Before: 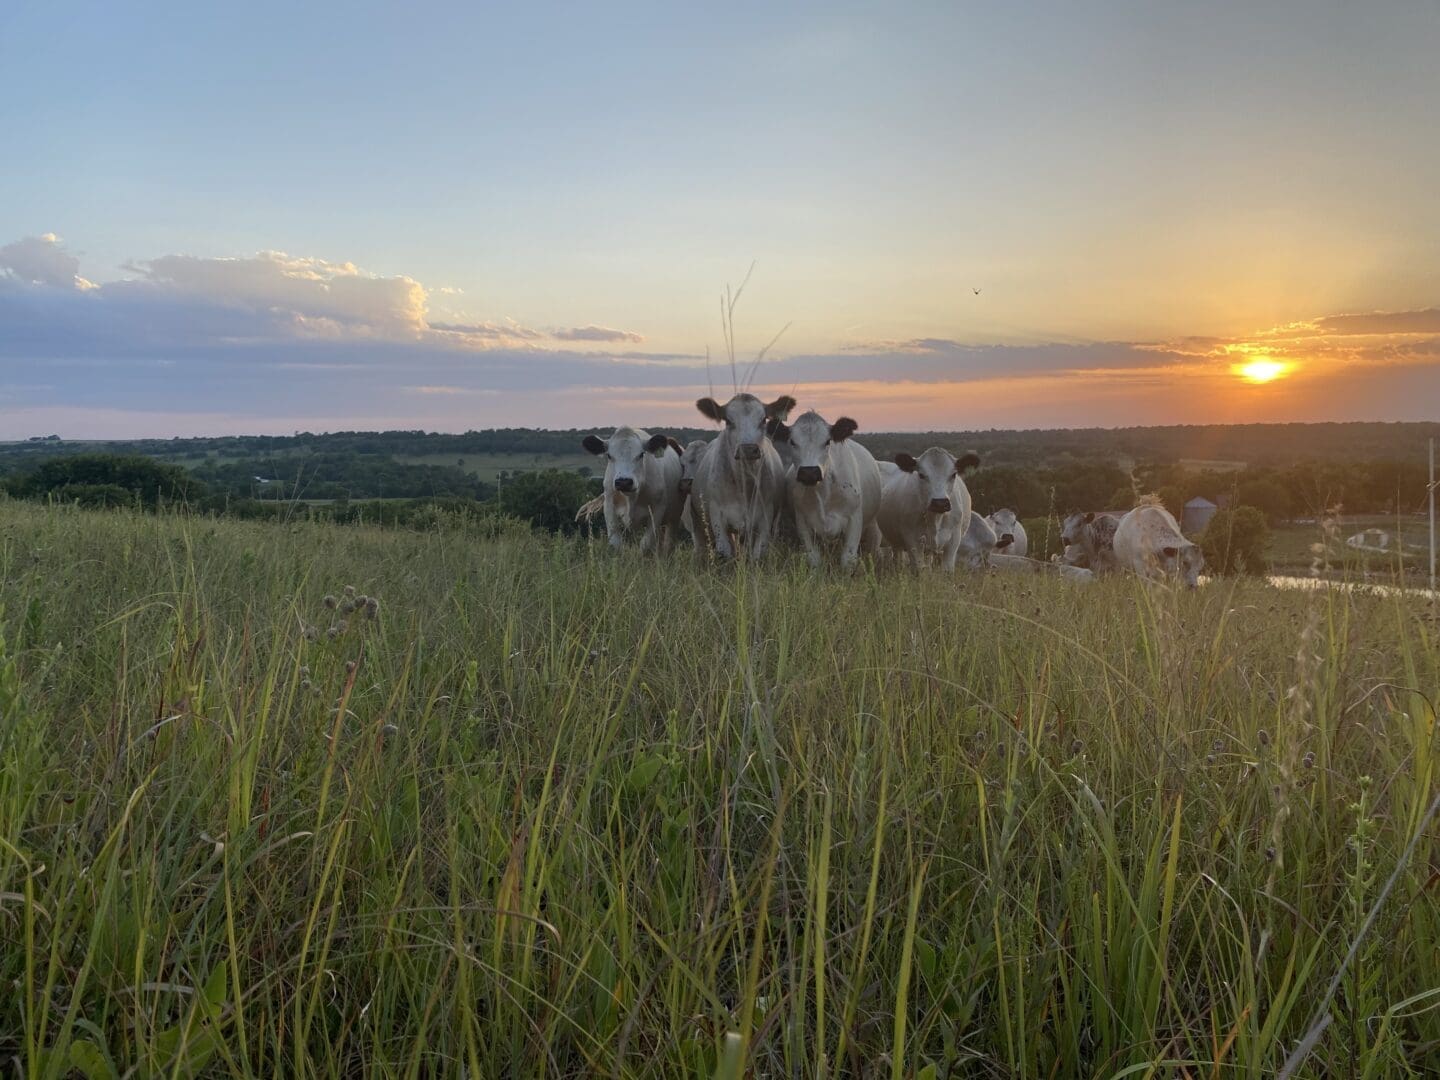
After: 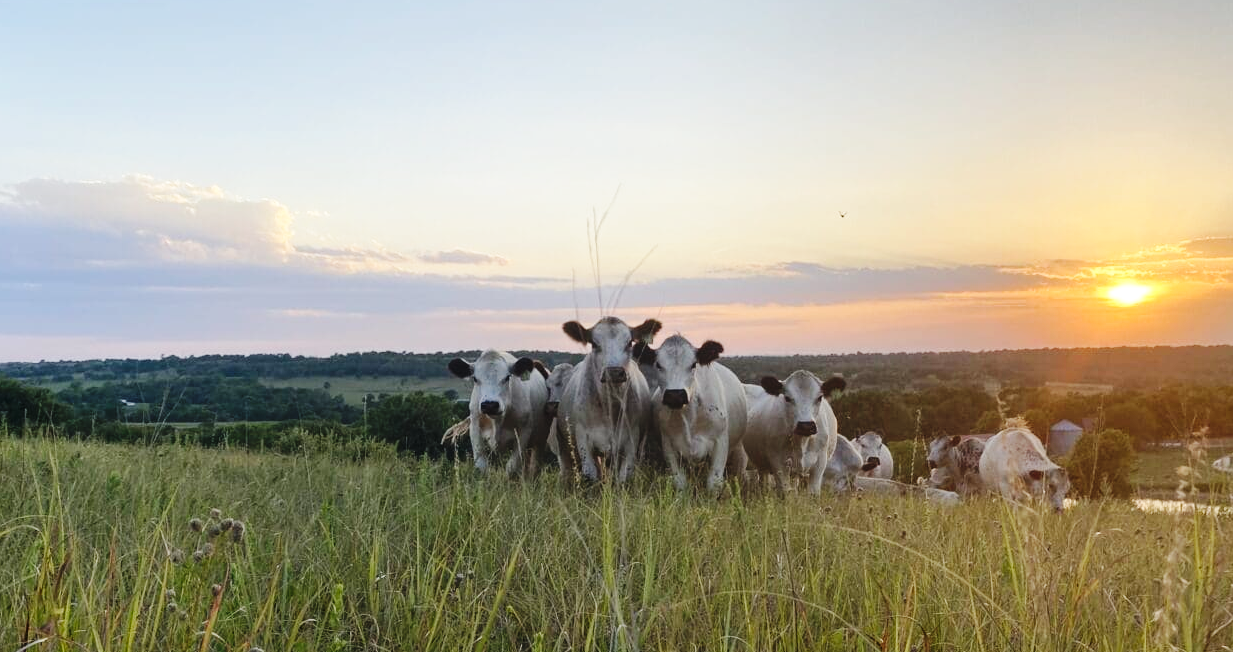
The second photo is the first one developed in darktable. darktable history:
crop and rotate: left 9.345%, top 7.22%, right 4.982%, bottom 32.331%
base curve: curves: ch0 [(0, 0) (0.036, 0.025) (0.121, 0.166) (0.206, 0.329) (0.605, 0.79) (1, 1)], preserve colors none
exposure: exposure 0.2 EV, compensate highlight preservation false
